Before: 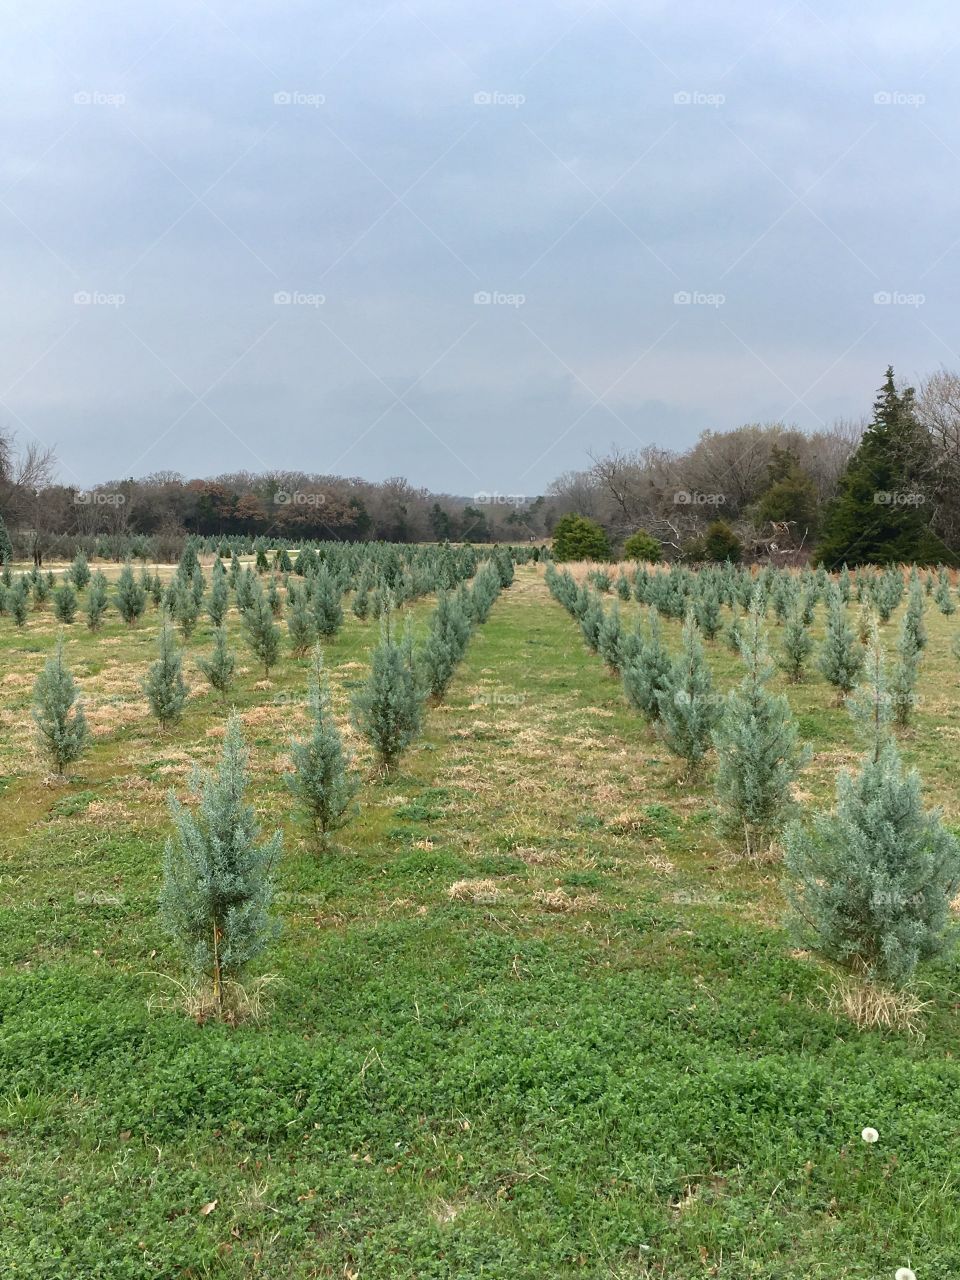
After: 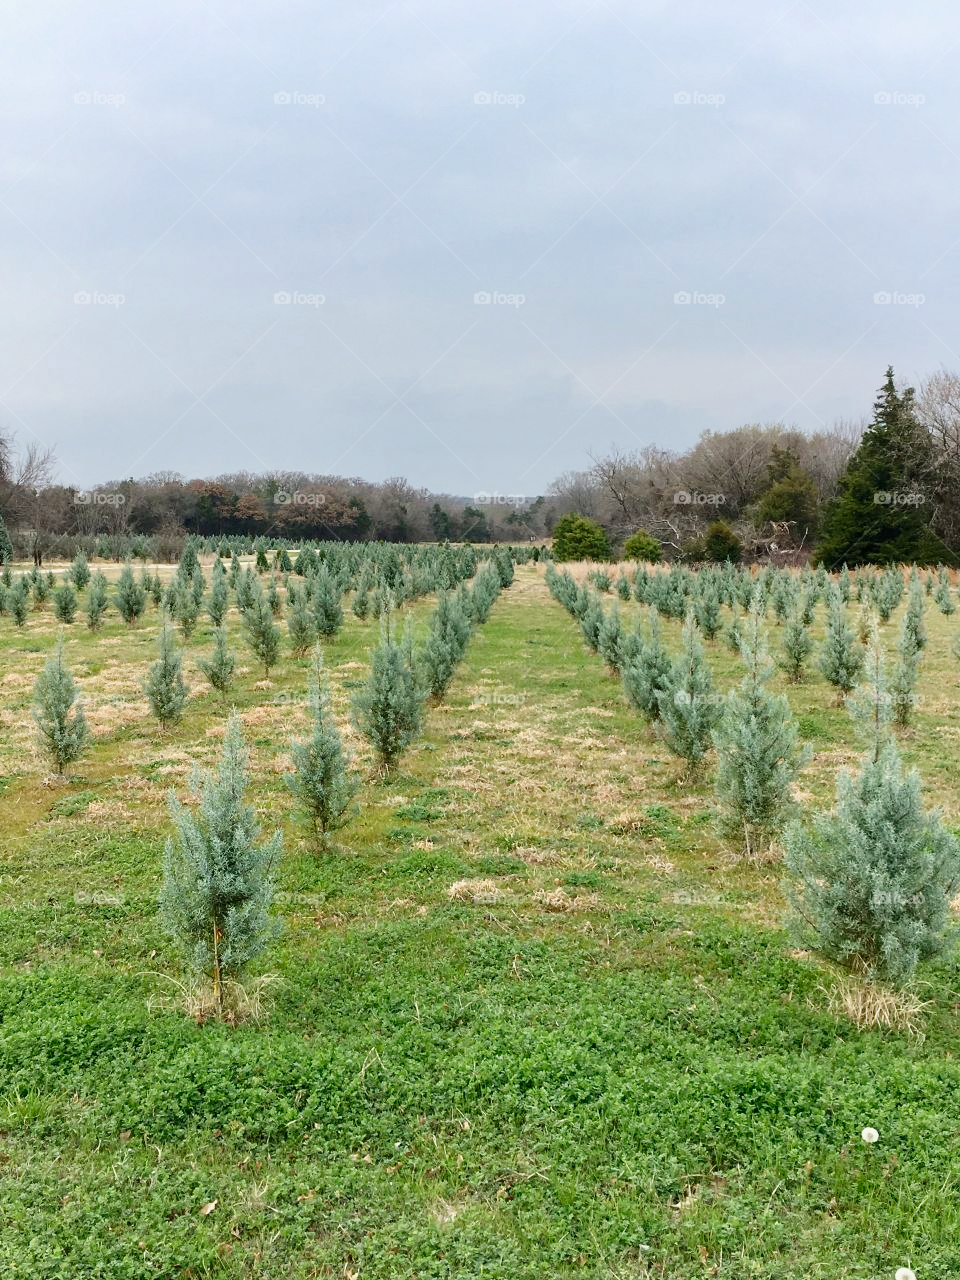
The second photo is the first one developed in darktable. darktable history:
exposure: black level correction 0.001, exposure -0.124 EV, compensate highlight preservation false
tone curve: curves: ch0 [(0, 0) (0.004, 0.001) (0.133, 0.112) (0.325, 0.362) (0.832, 0.893) (1, 1)], preserve colors none
